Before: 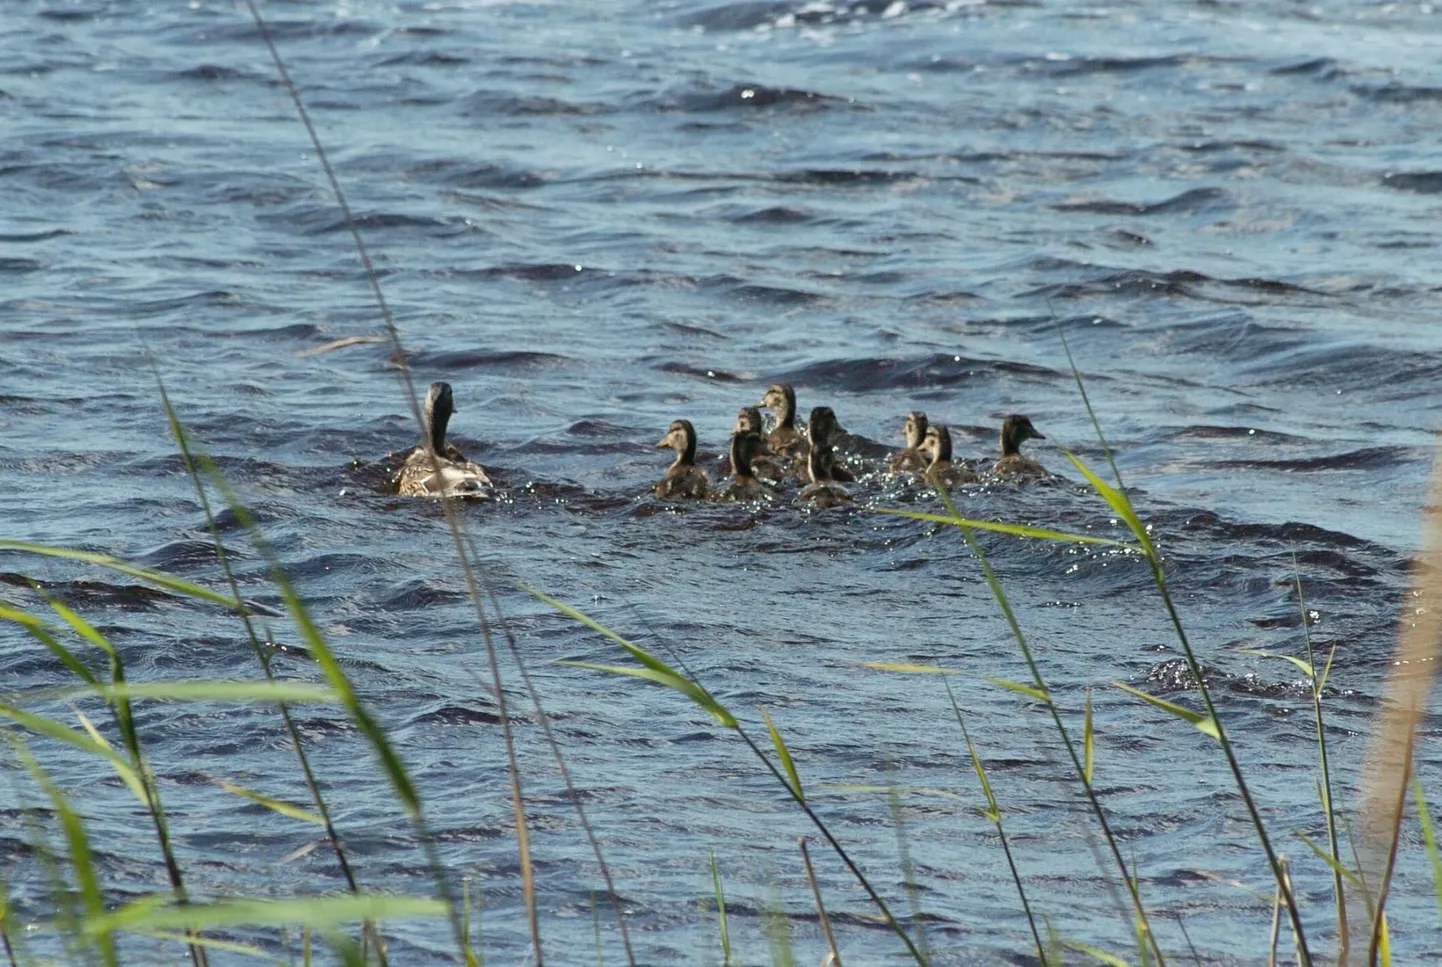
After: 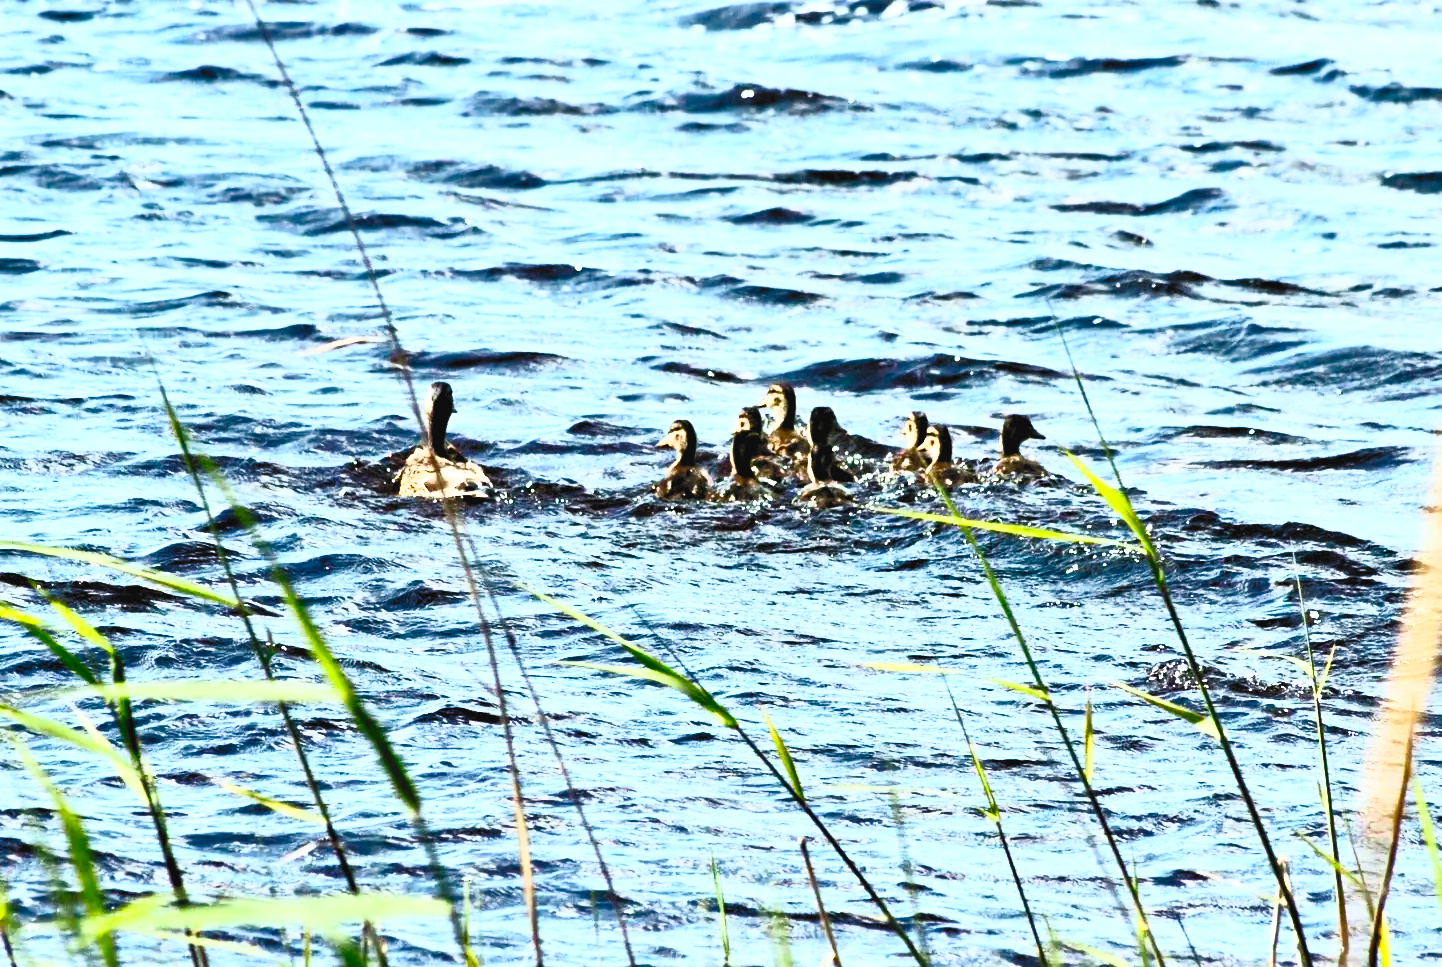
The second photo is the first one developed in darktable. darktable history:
contrast brightness saturation: contrast 0.997, brightness 0.987, saturation 0.993
contrast equalizer: y [[0.511, 0.558, 0.631, 0.632, 0.559, 0.512], [0.5 ×6], [0.507, 0.559, 0.627, 0.644, 0.647, 0.647], [0 ×6], [0 ×6]]
filmic rgb: black relative exposure -7.11 EV, white relative exposure 5.38 EV, hardness 3.02, preserve chrominance no, color science v5 (2021)
